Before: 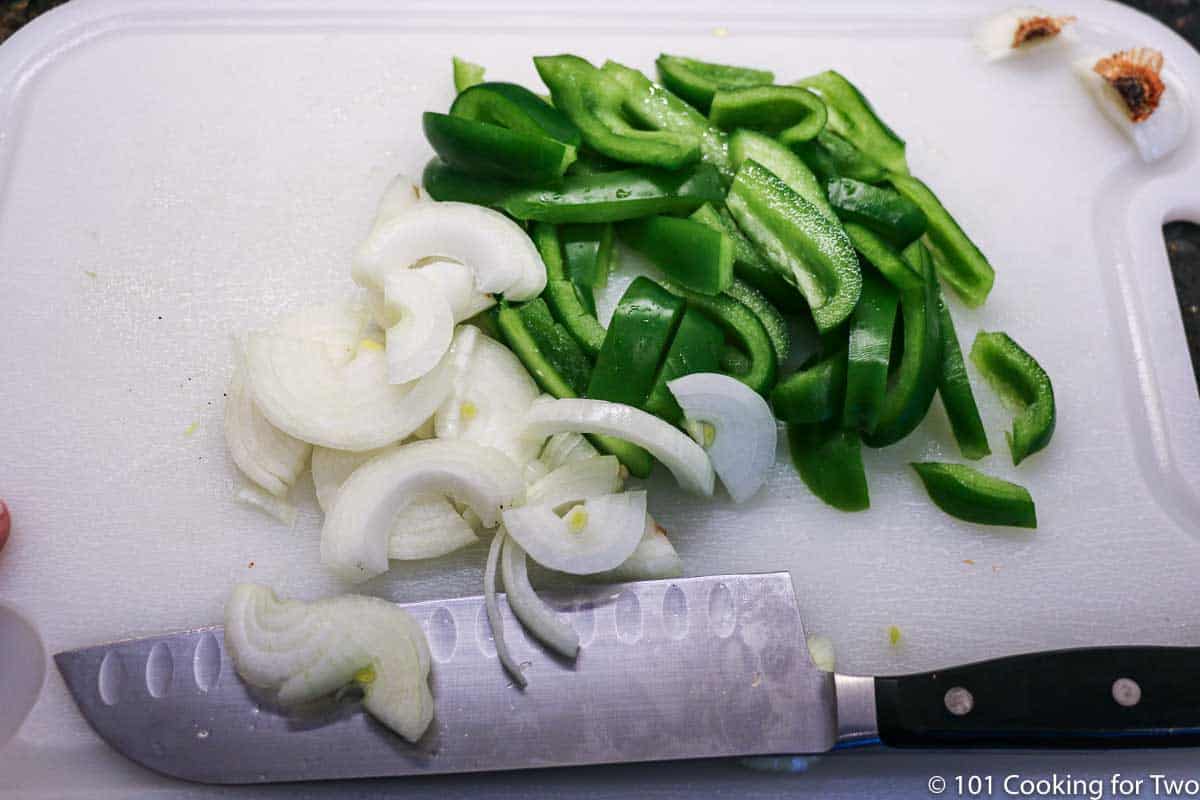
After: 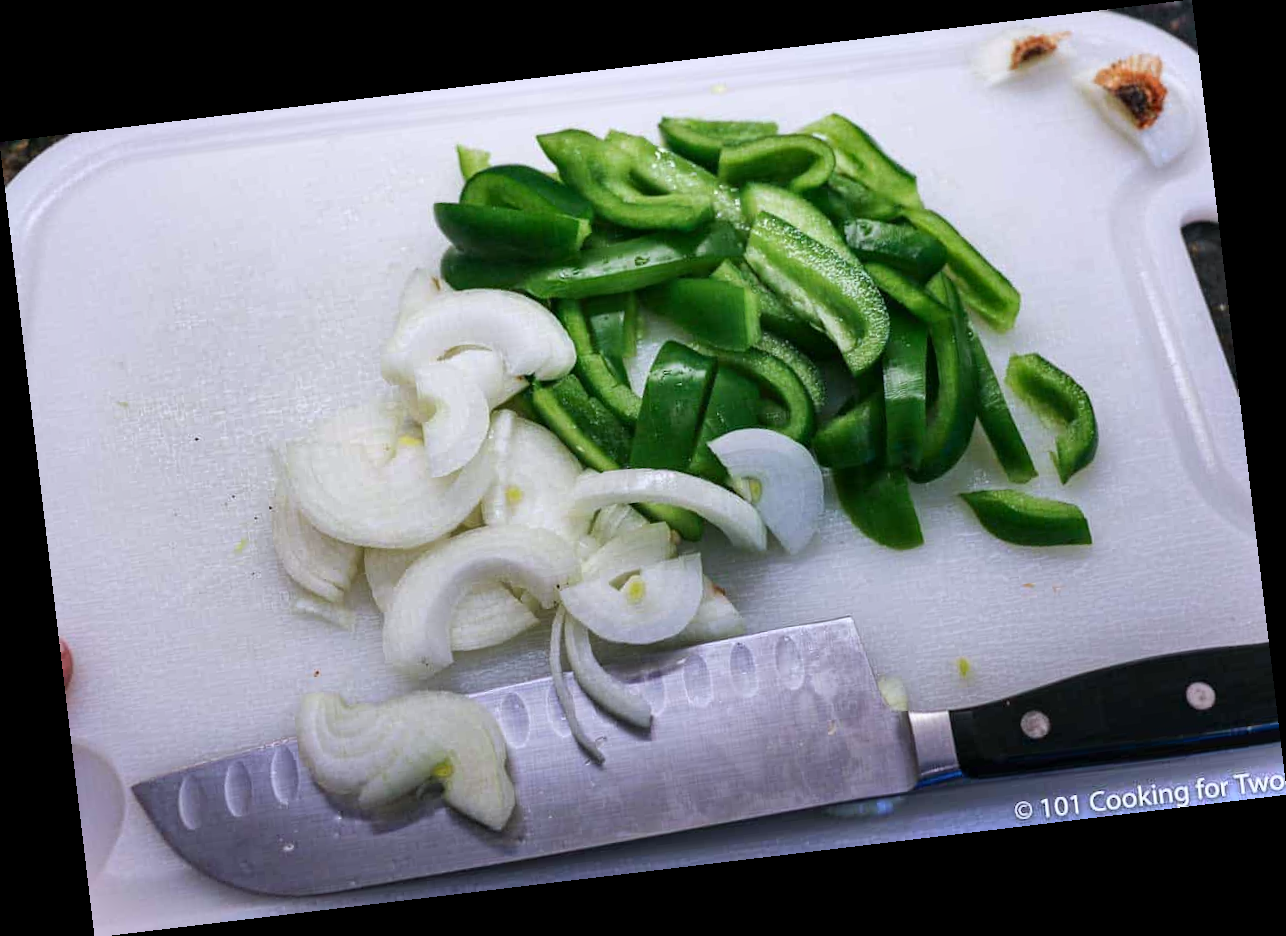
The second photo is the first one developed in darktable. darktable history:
shadows and highlights: shadows color adjustment 97.66%, soften with gaussian
rotate and perspective: rotation -6.83°, automatic cropping off
white balance: red 0.974, blue 1.044
